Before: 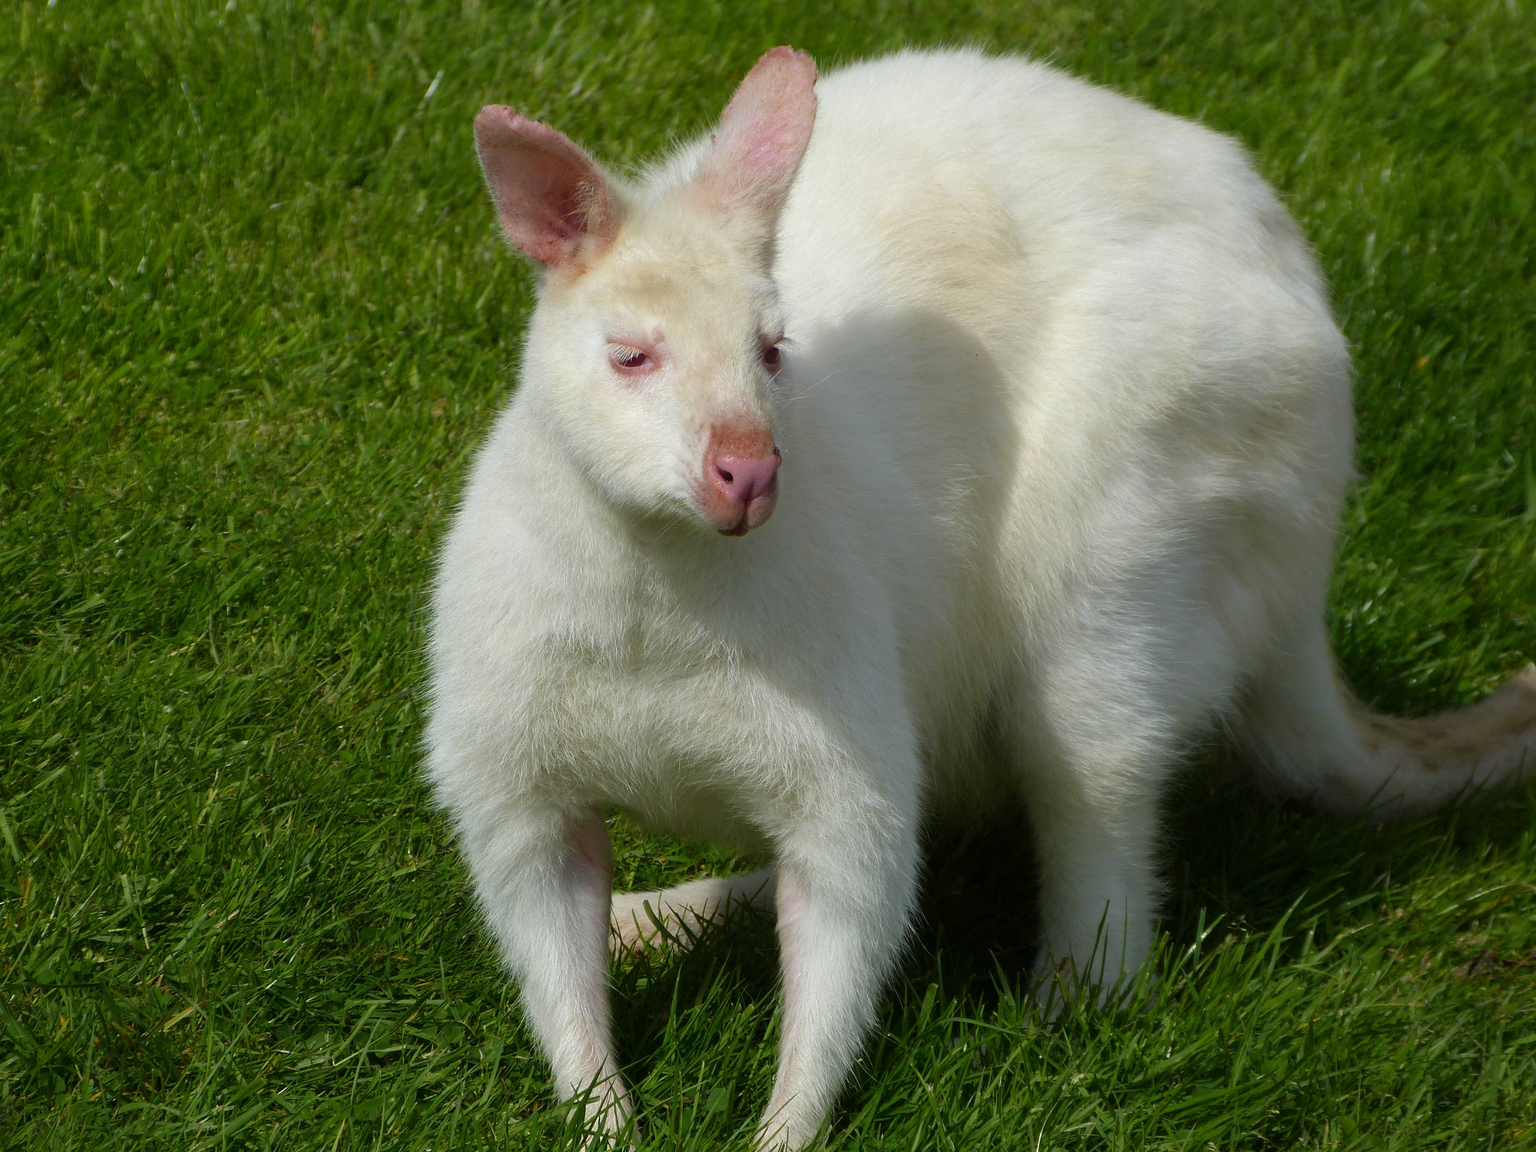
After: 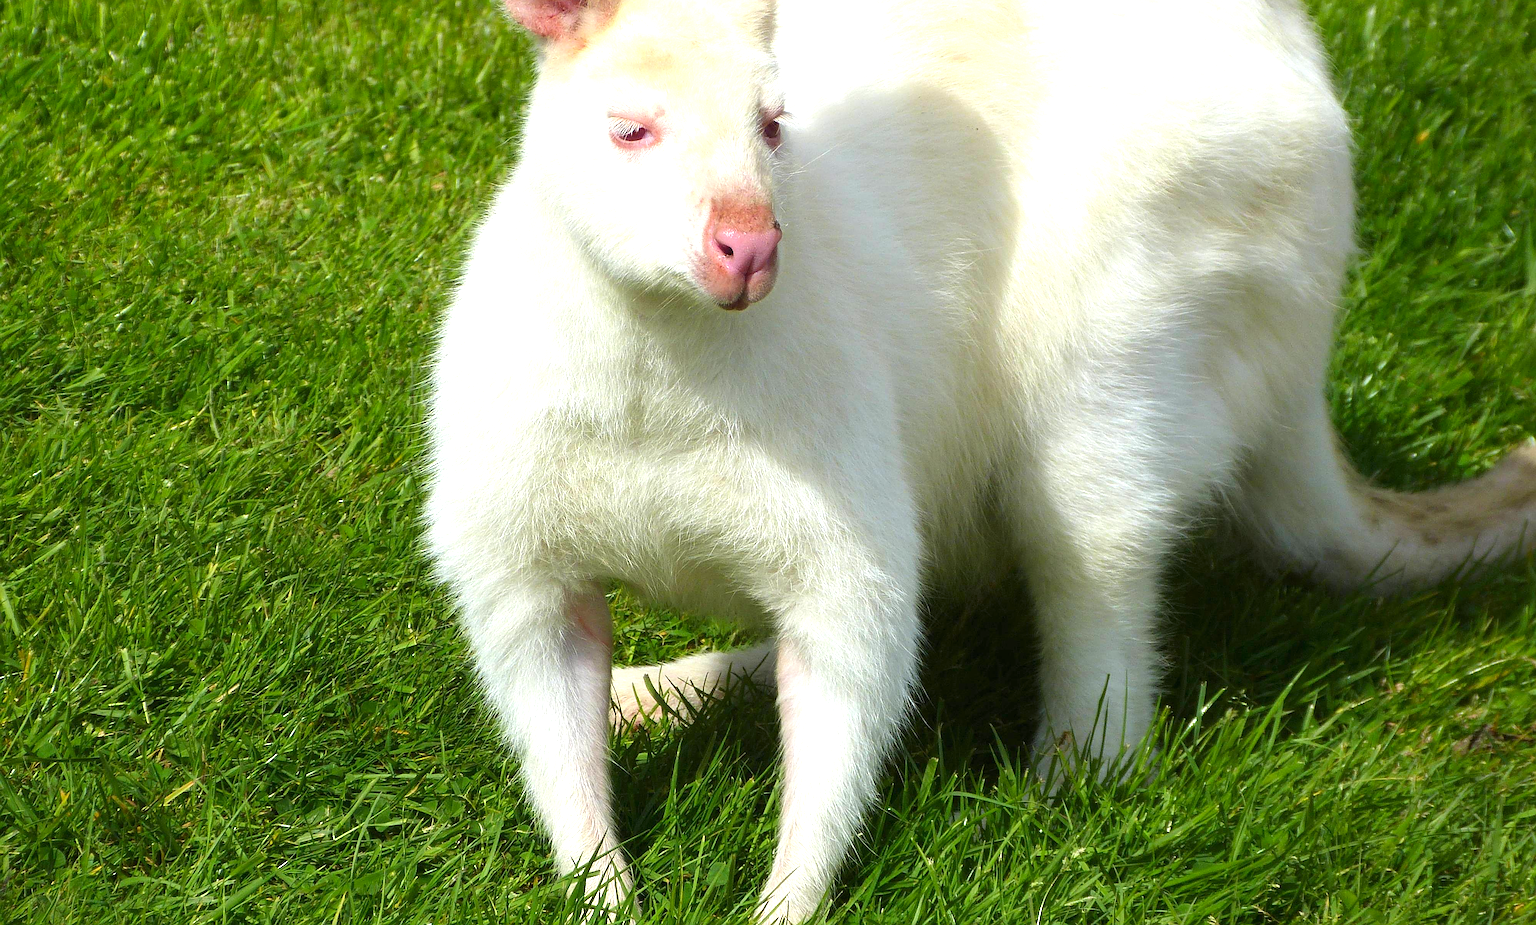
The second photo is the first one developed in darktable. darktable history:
contrast brightness saturation: contrast 0.096, brightness 0.033, saturation 0.094
sharpen: on, module defaults
crop and rotate: top 19.642%
exposure: black level correction 0, exposure 1.199 EV, compensate highlight preservation false
